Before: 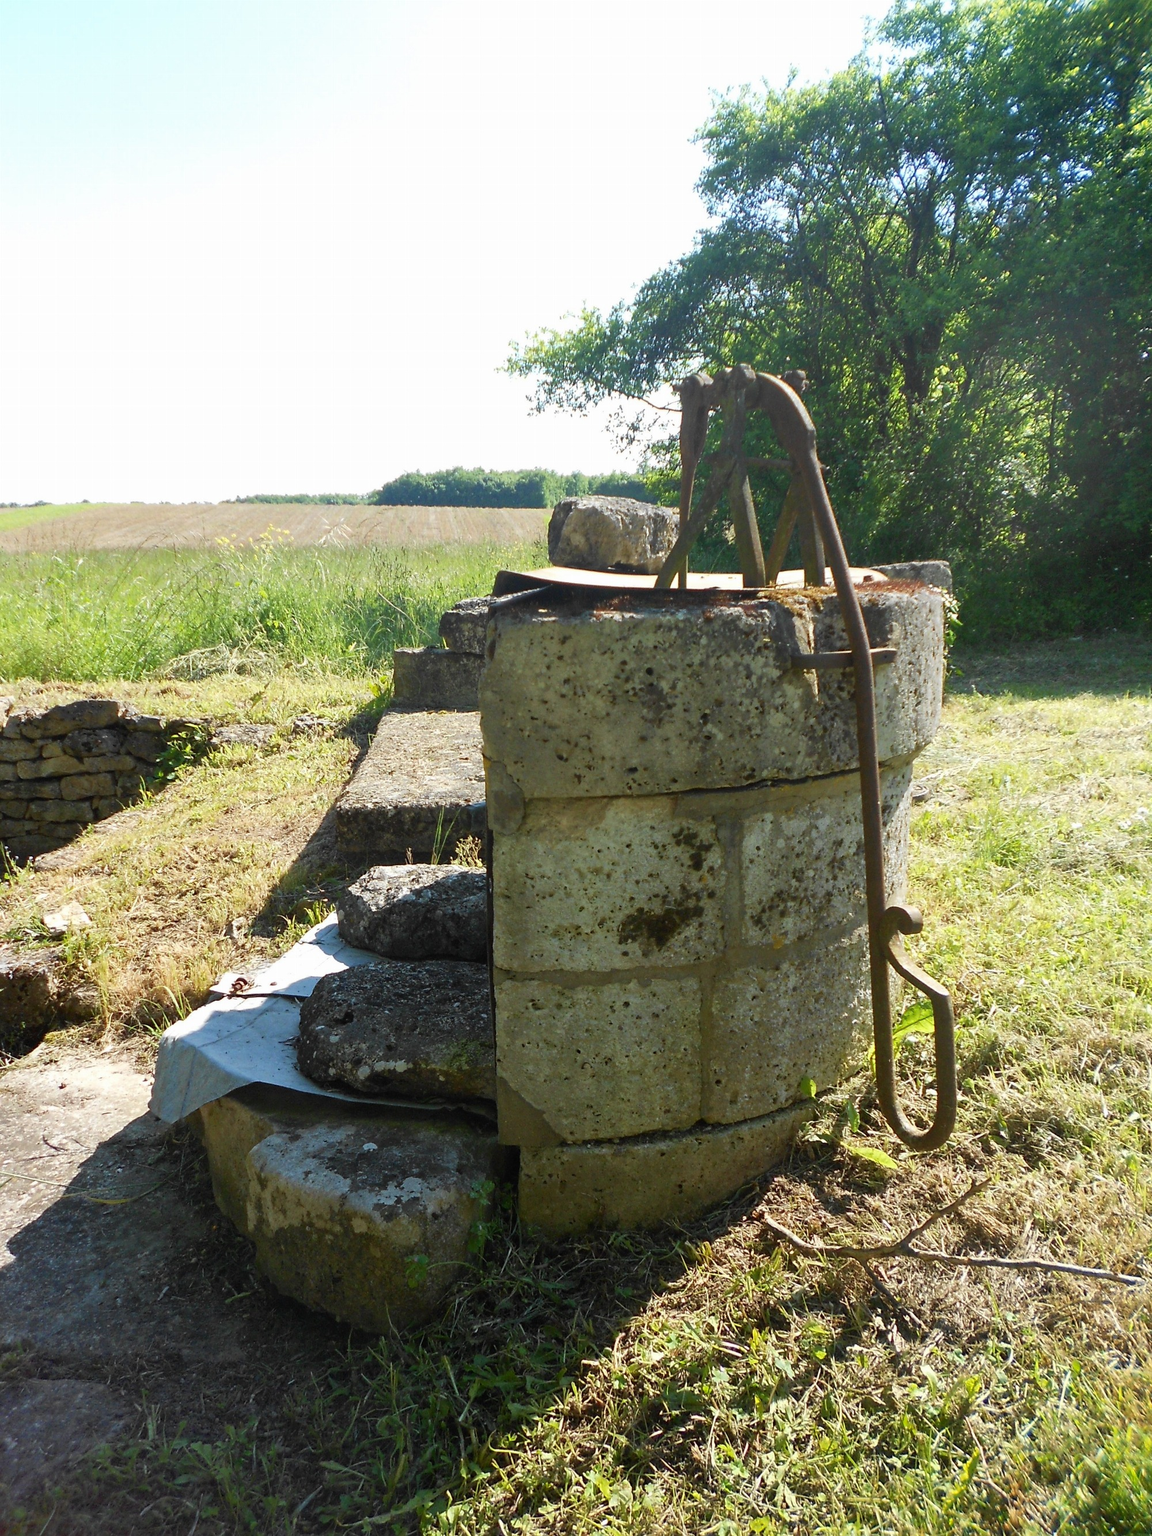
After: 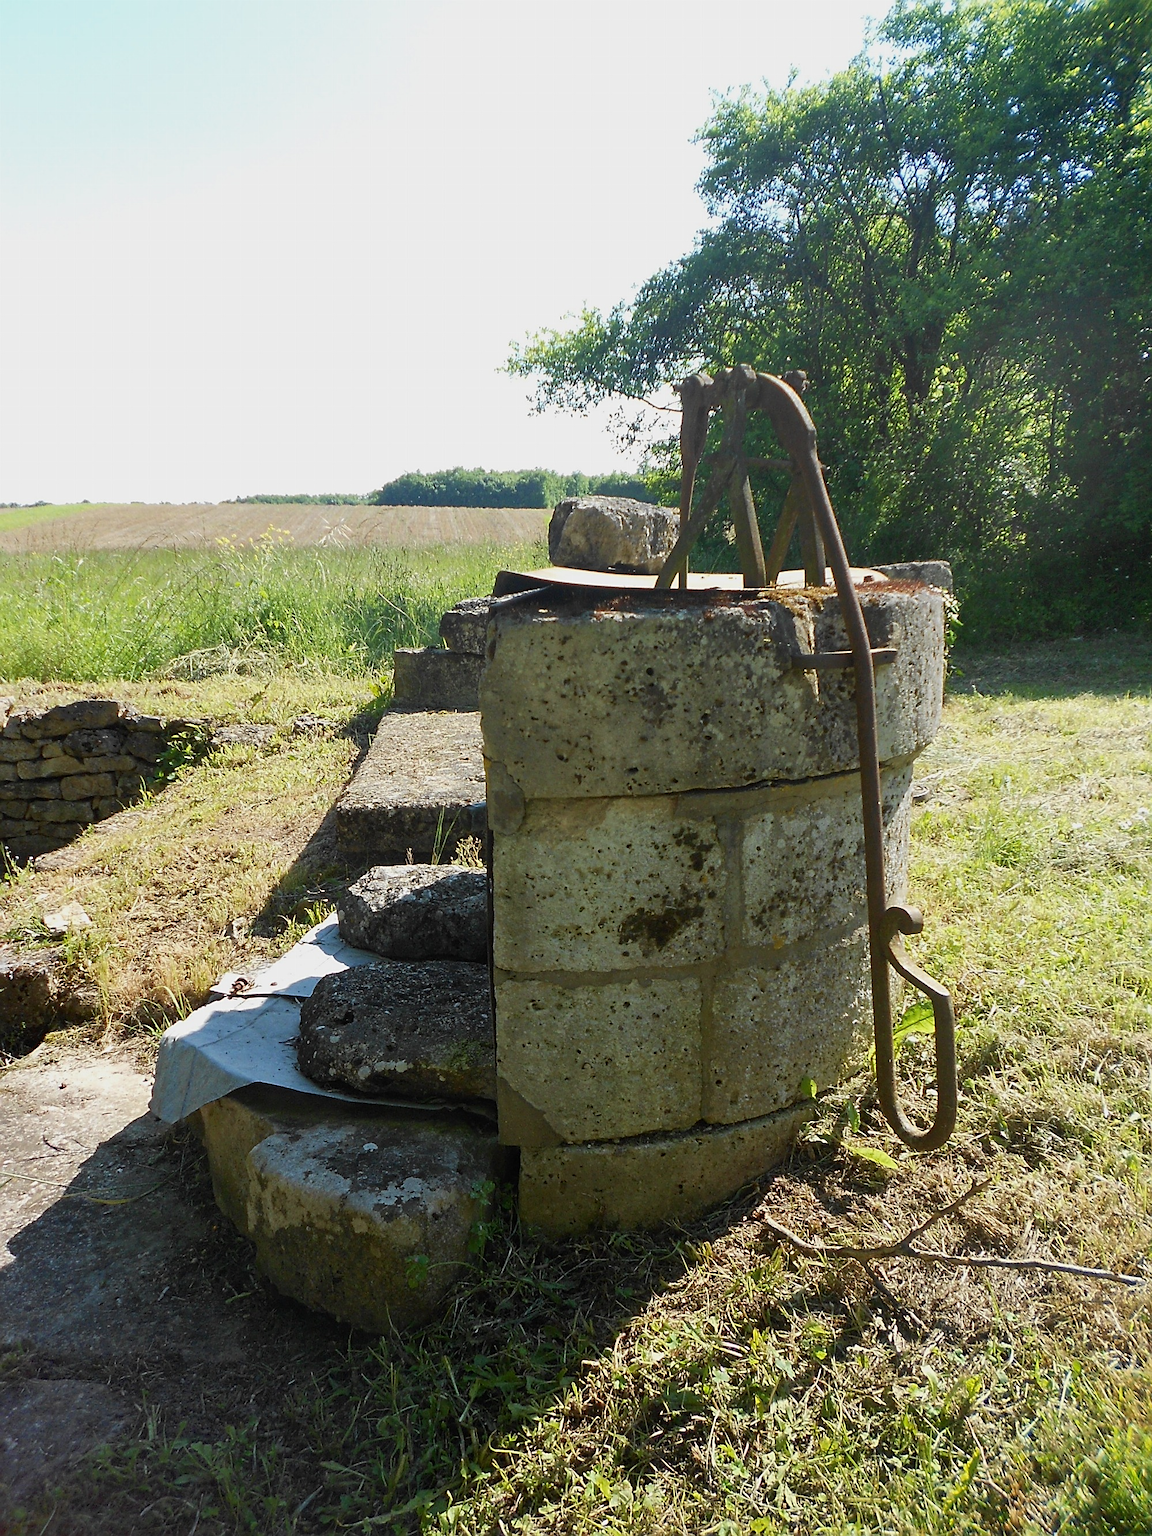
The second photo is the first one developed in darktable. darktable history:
sharpen: on, module defaults
exposure: exposure -0.242 EV, compensate highlight preservation false
